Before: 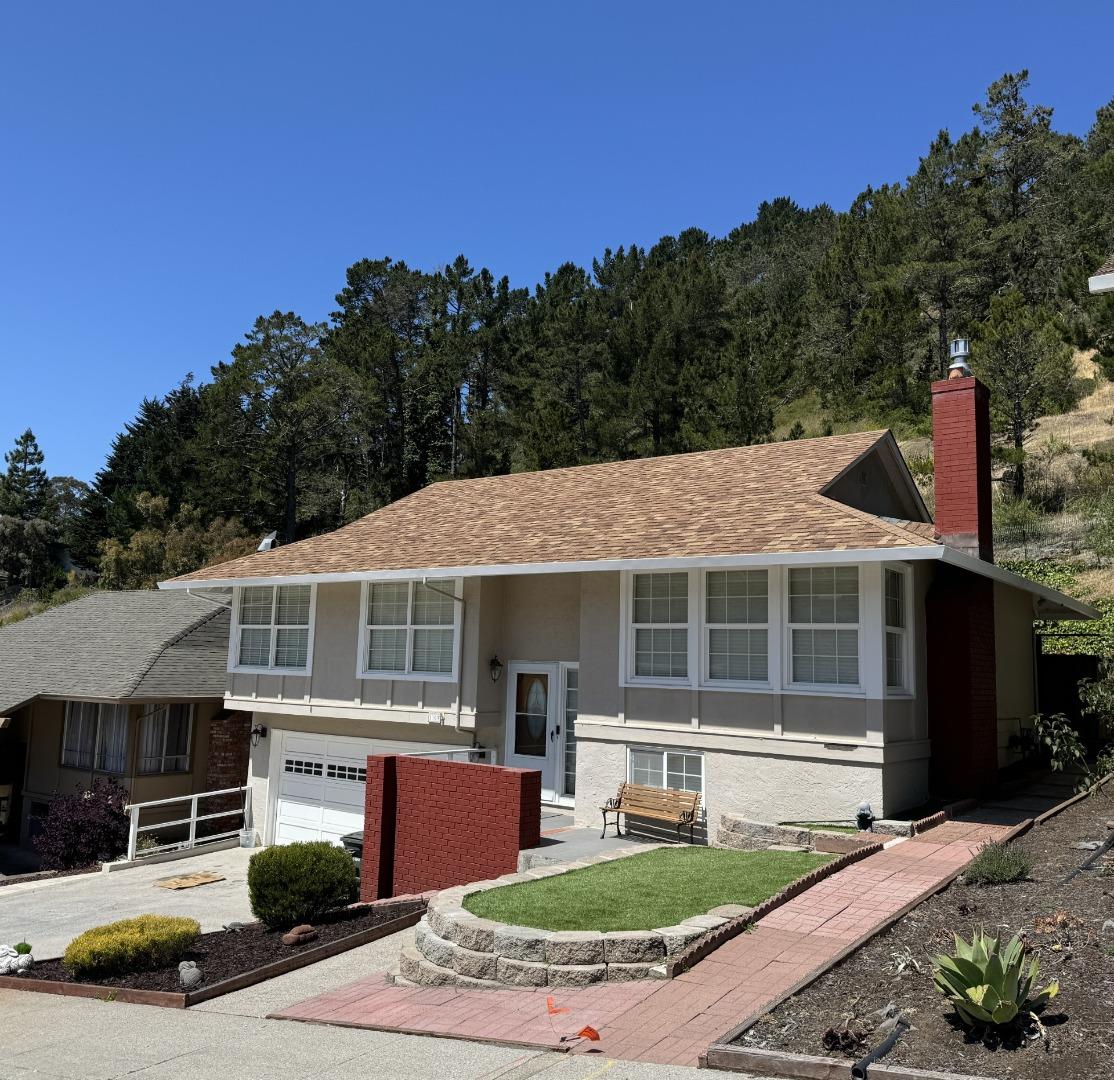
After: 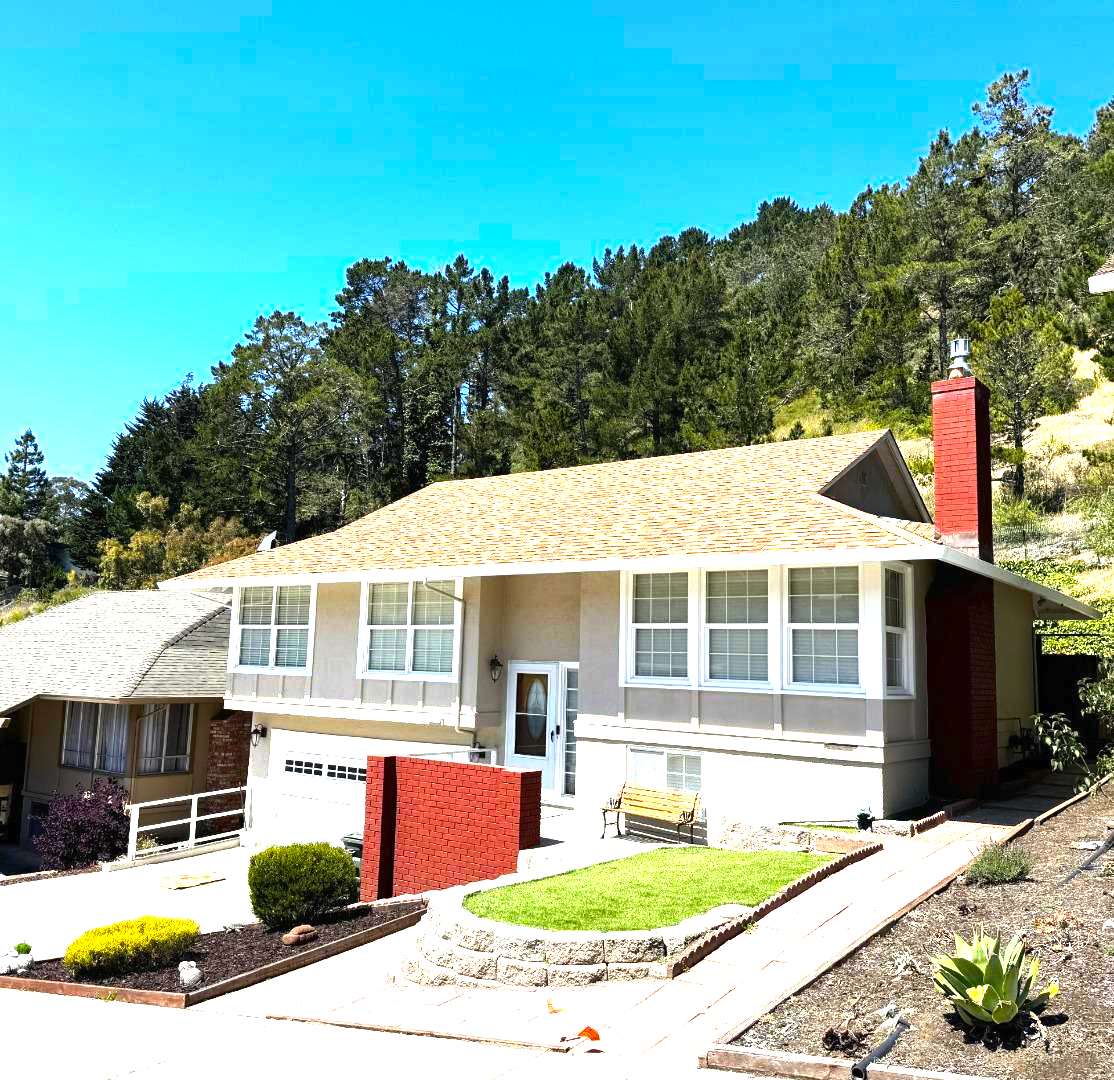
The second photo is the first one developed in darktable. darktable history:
exposure: black level correction 0, exposure 1.451 EV, compensate highlight preservation false
color balance rgb: perceptual saturation grading › global saturation 29.965%, perceptual brilliance grading › global brilliance -4.399%, perceptual brilliance grading › highlights 23.662%, perceptual brilliance grading › mid-tones 6.921%, perceptual brilliance grading › shadows -4.791%, global vibrance 23.72%
